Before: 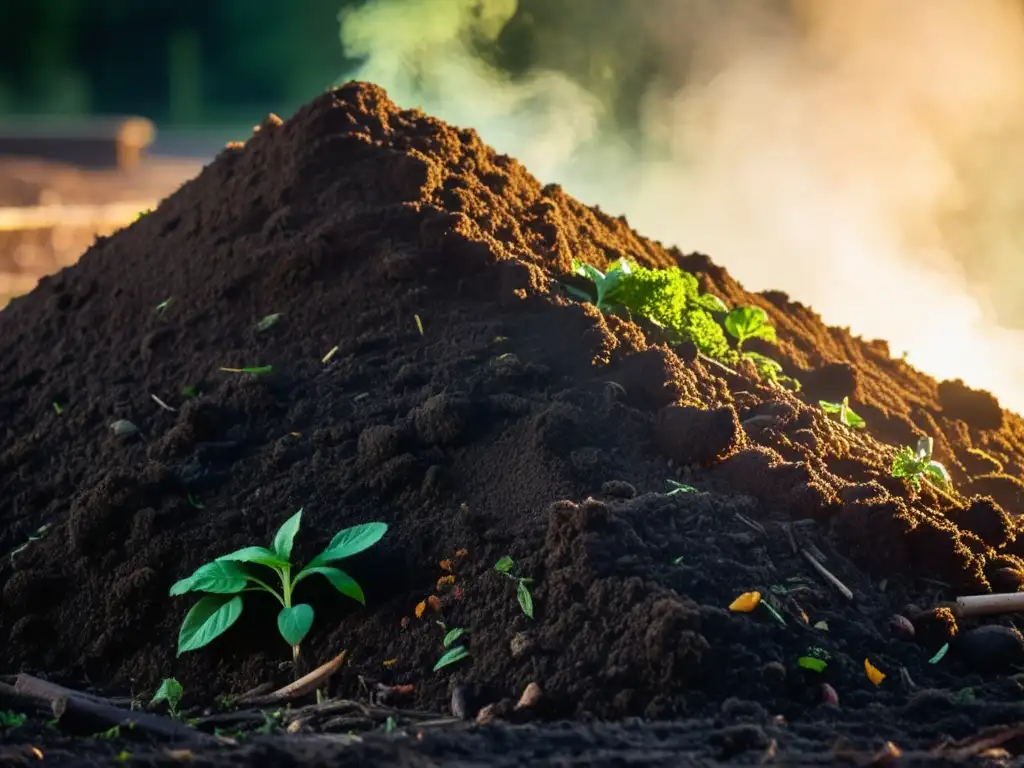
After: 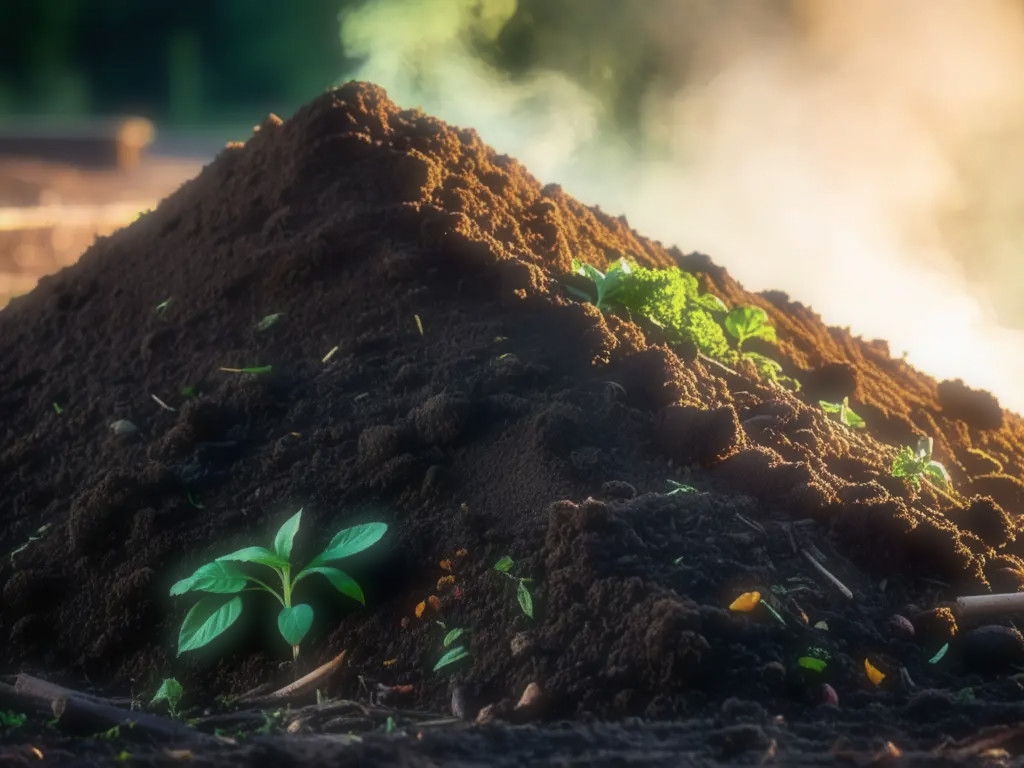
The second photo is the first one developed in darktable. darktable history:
soften: size 60.24%, saturation 65.46%, brightness 0.506 EV, mix 25.7%
exposure: compensate highlight preservation false
